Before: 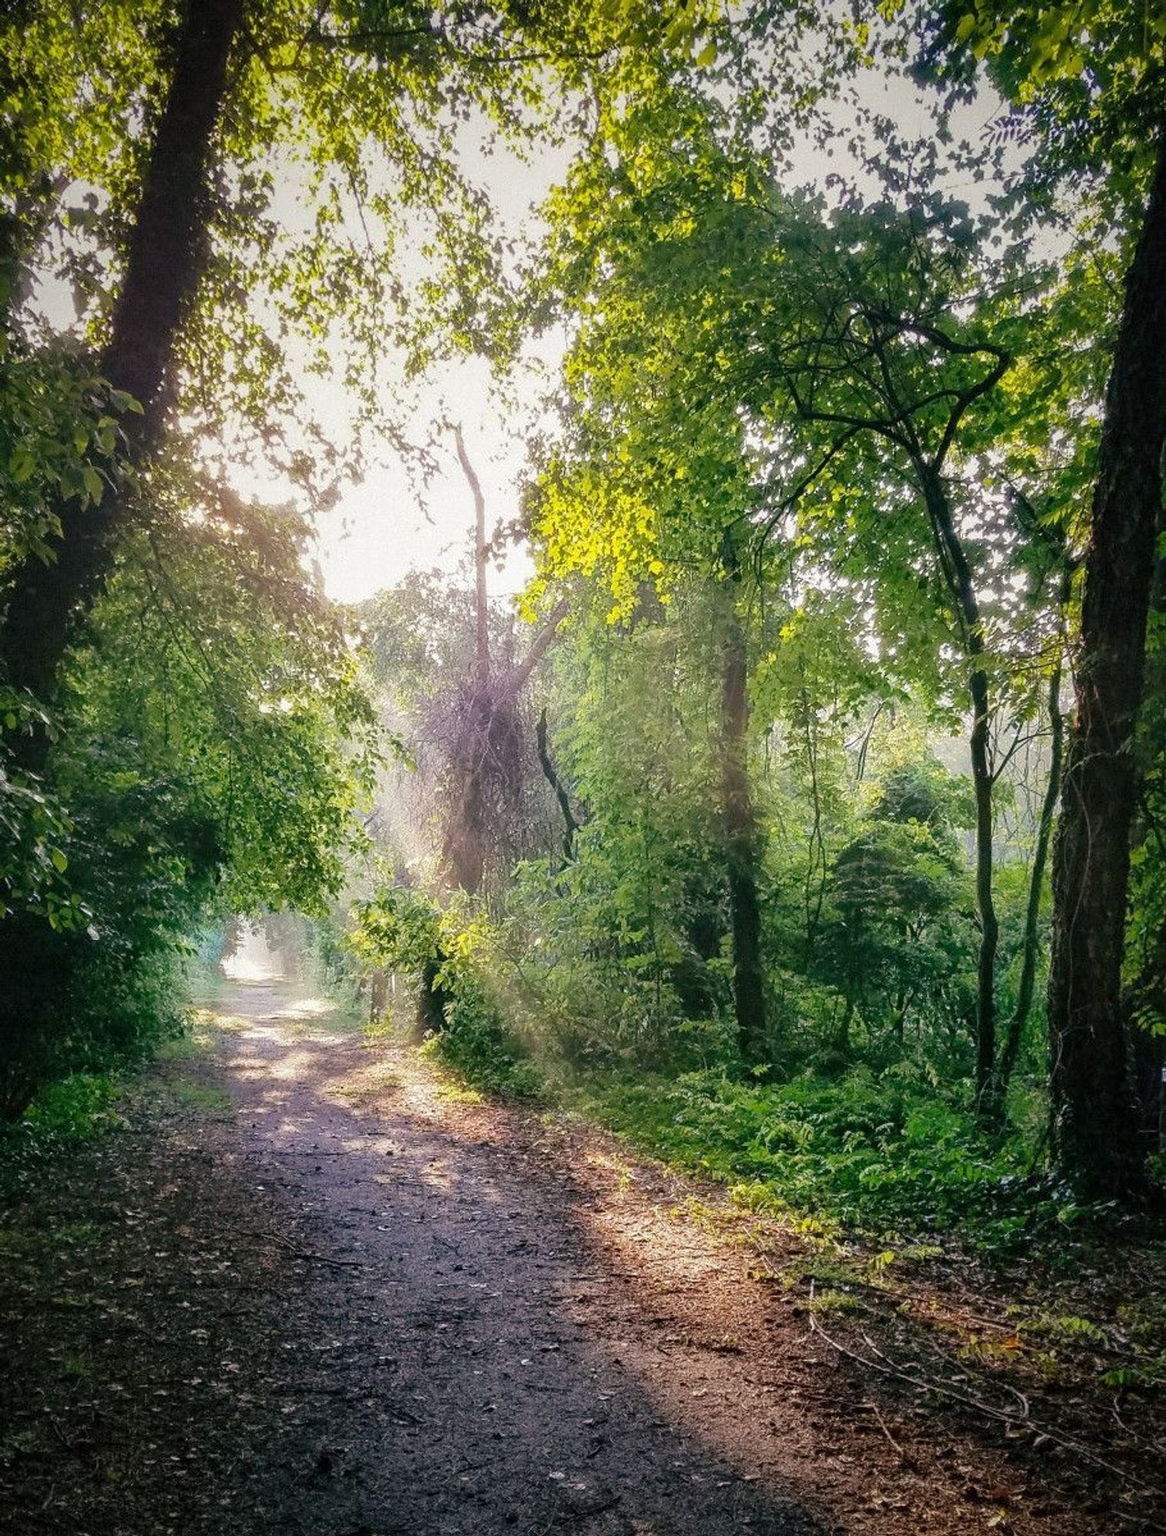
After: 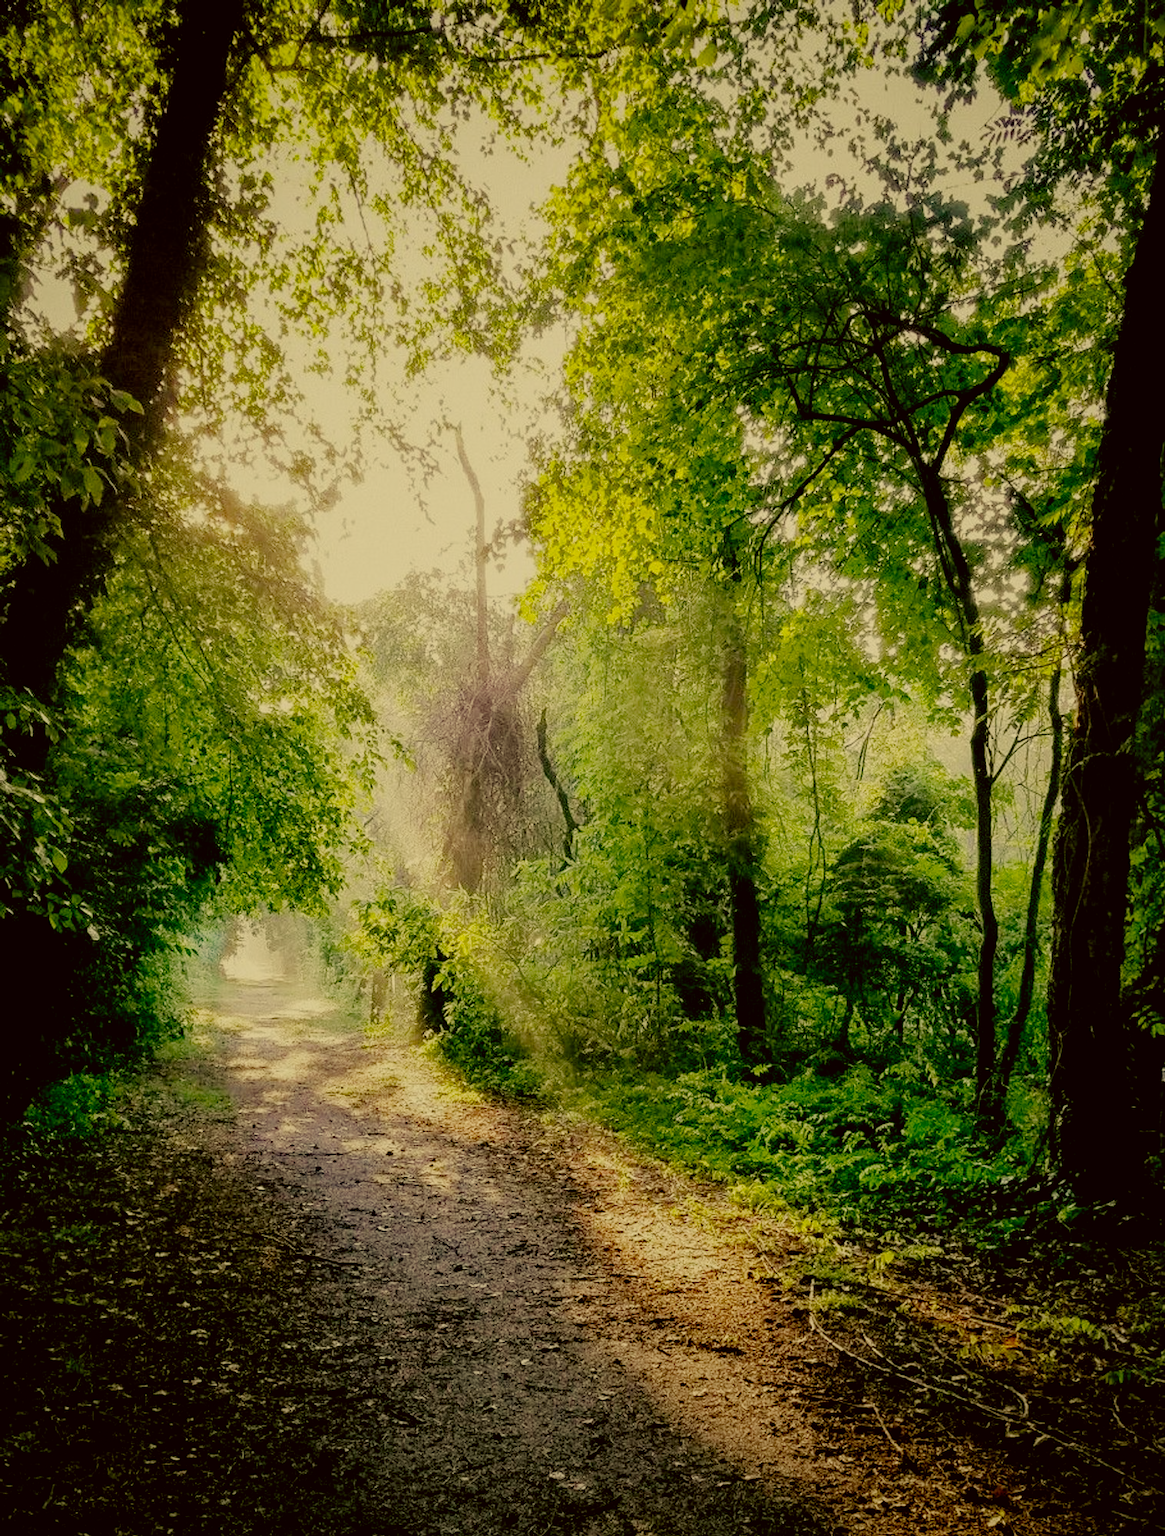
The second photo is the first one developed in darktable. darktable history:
filmic rgb: black relative exposure -6.2 EV, white relative exposure 6.98 EV, hardness 2.27, preserve chrominance no, color science v4 (2020), contrast in shadows soft, contrast in highlights soft
color correction: highlights a* 0.129, highlights b* 28.91, shadows a* -0.254, shadows b* 21.25
